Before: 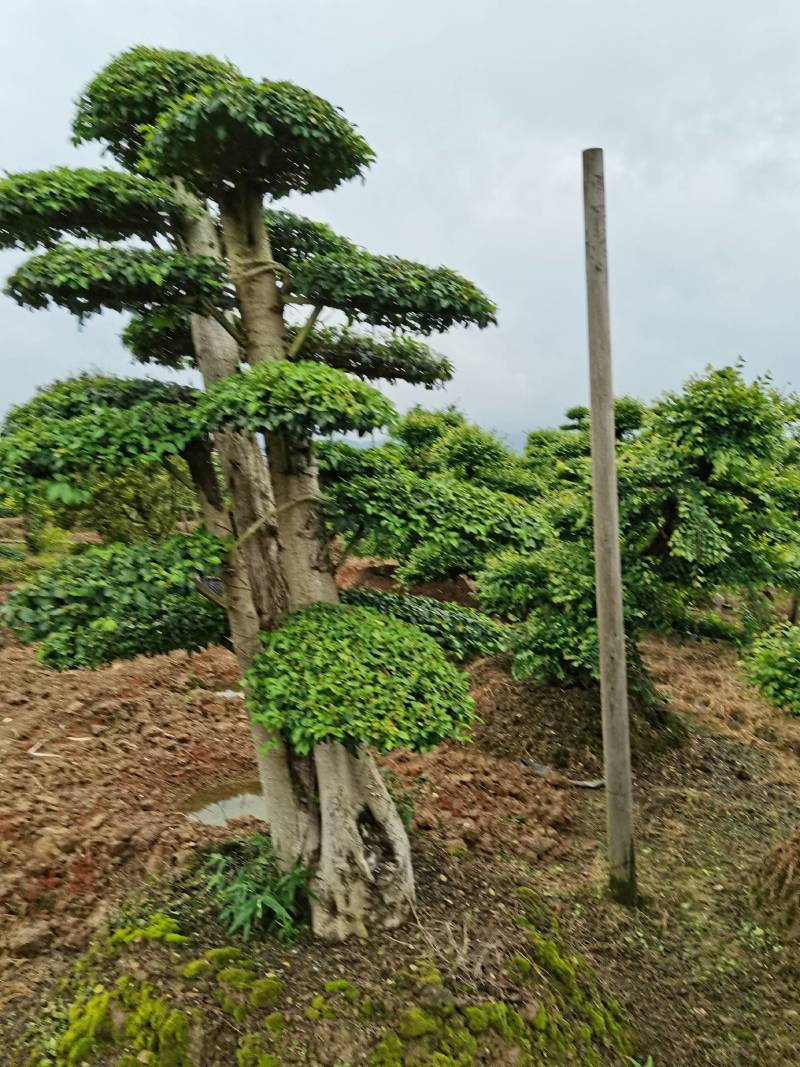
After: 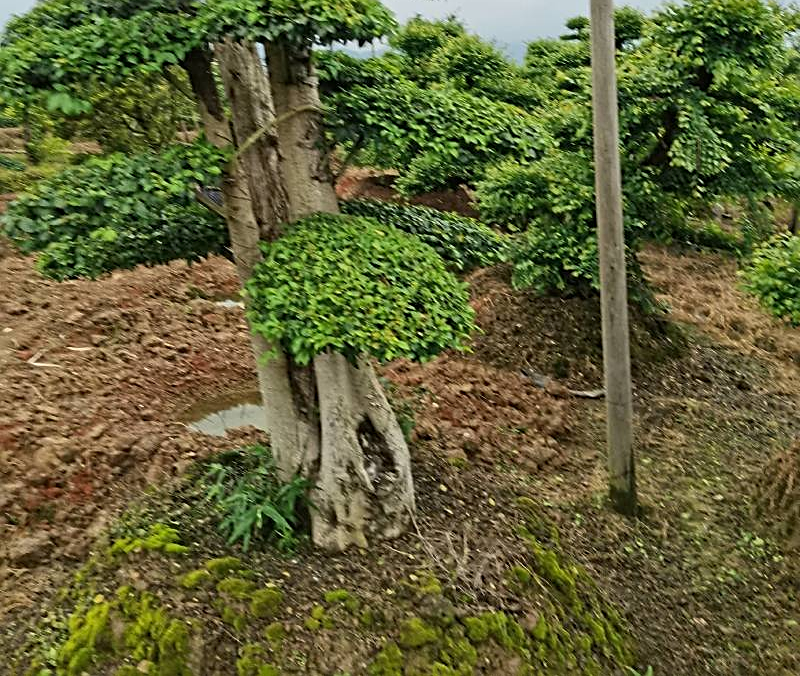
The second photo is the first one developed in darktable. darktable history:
sharpen: on, module defaults
crop and rotate: top 36.574%
